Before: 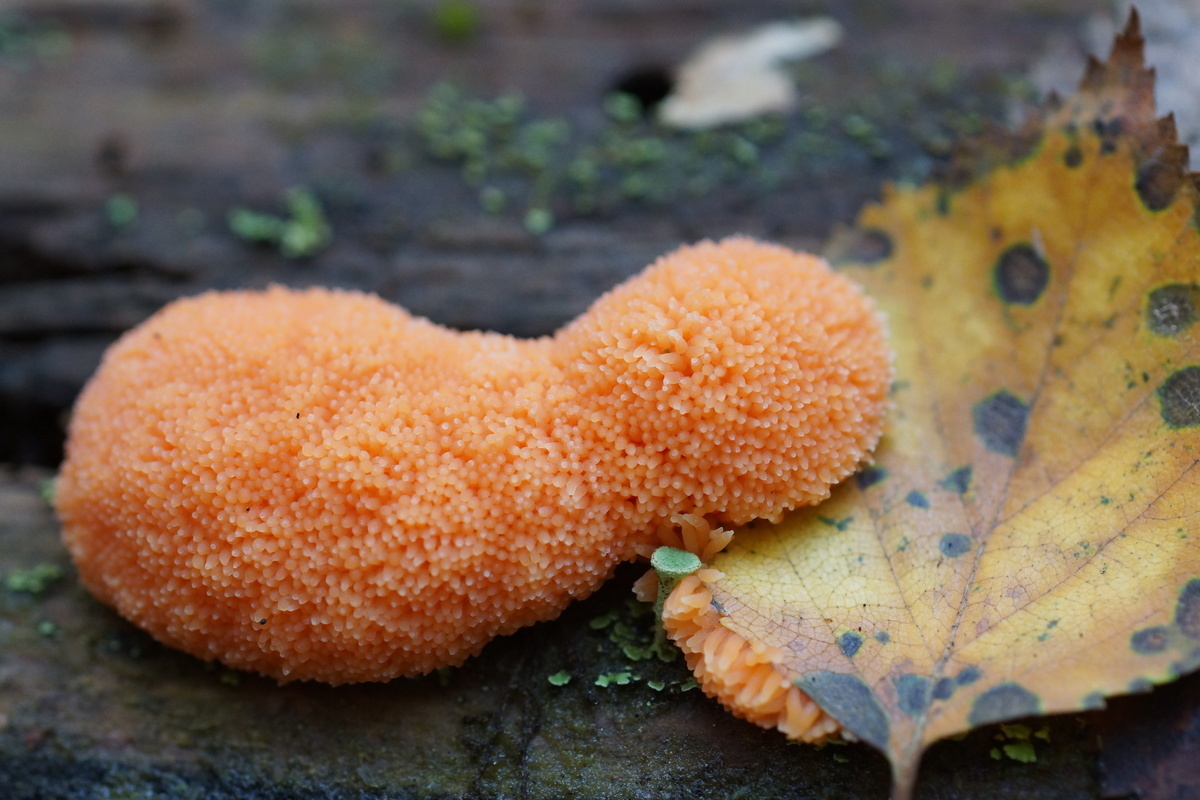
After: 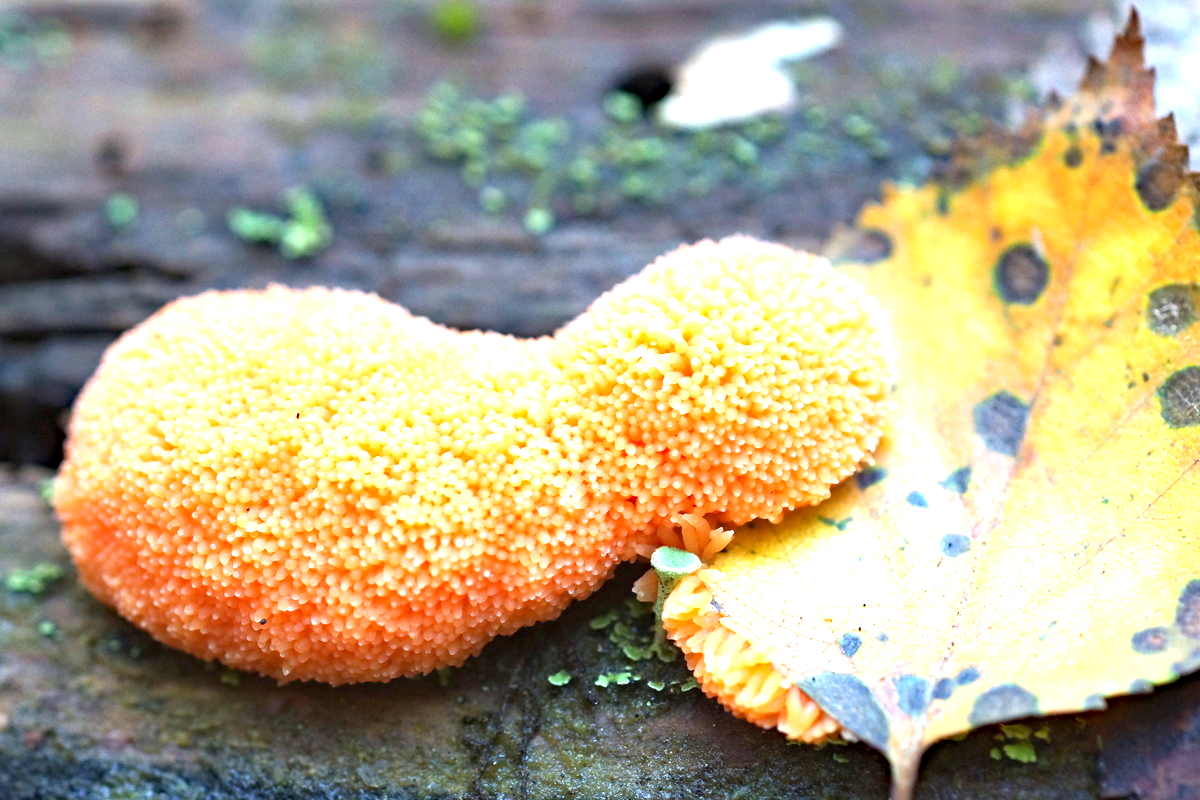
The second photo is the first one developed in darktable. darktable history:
exposure: black level correction 0, exposure 1.975 EV, compensate exposure bias true, compensate highlight preservation false
haze removal: compatibility mode true, adaptive false
